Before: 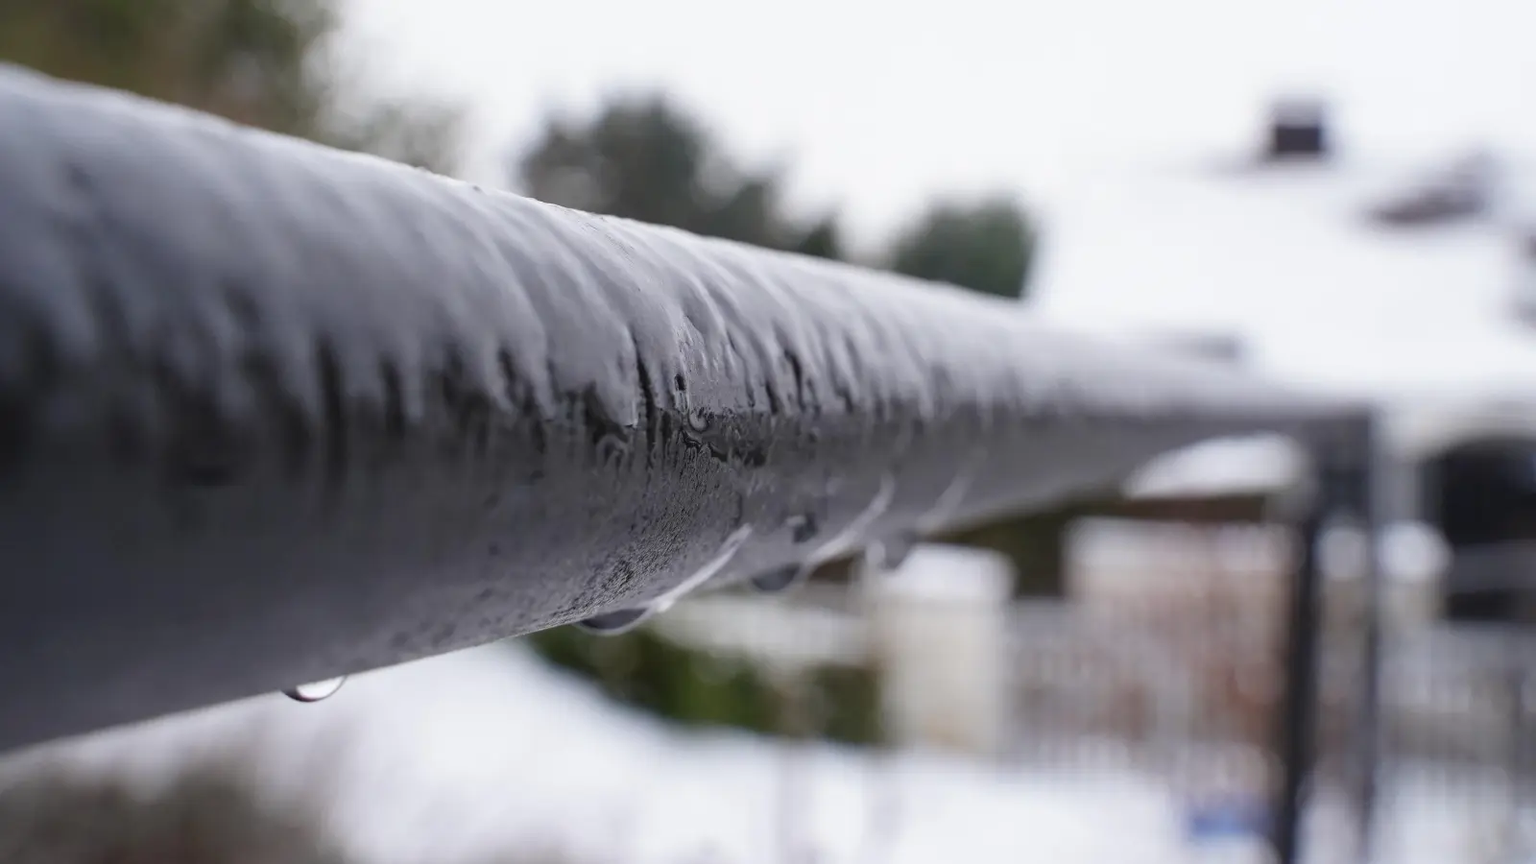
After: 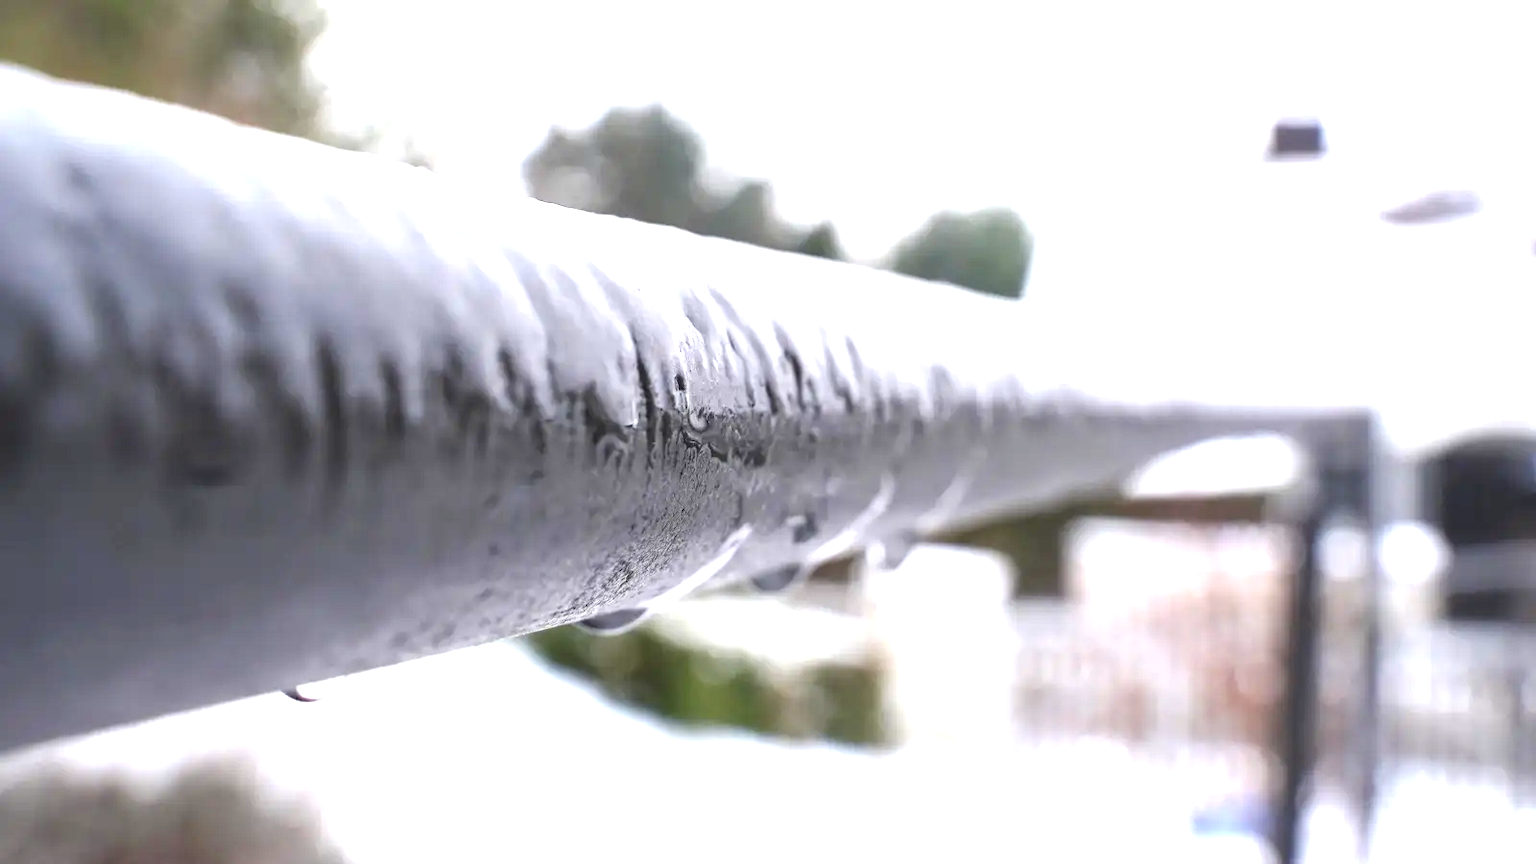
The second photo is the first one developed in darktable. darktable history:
exposure: black level correction 0, exposure 1.66 EV, compensate highlight preservation false
